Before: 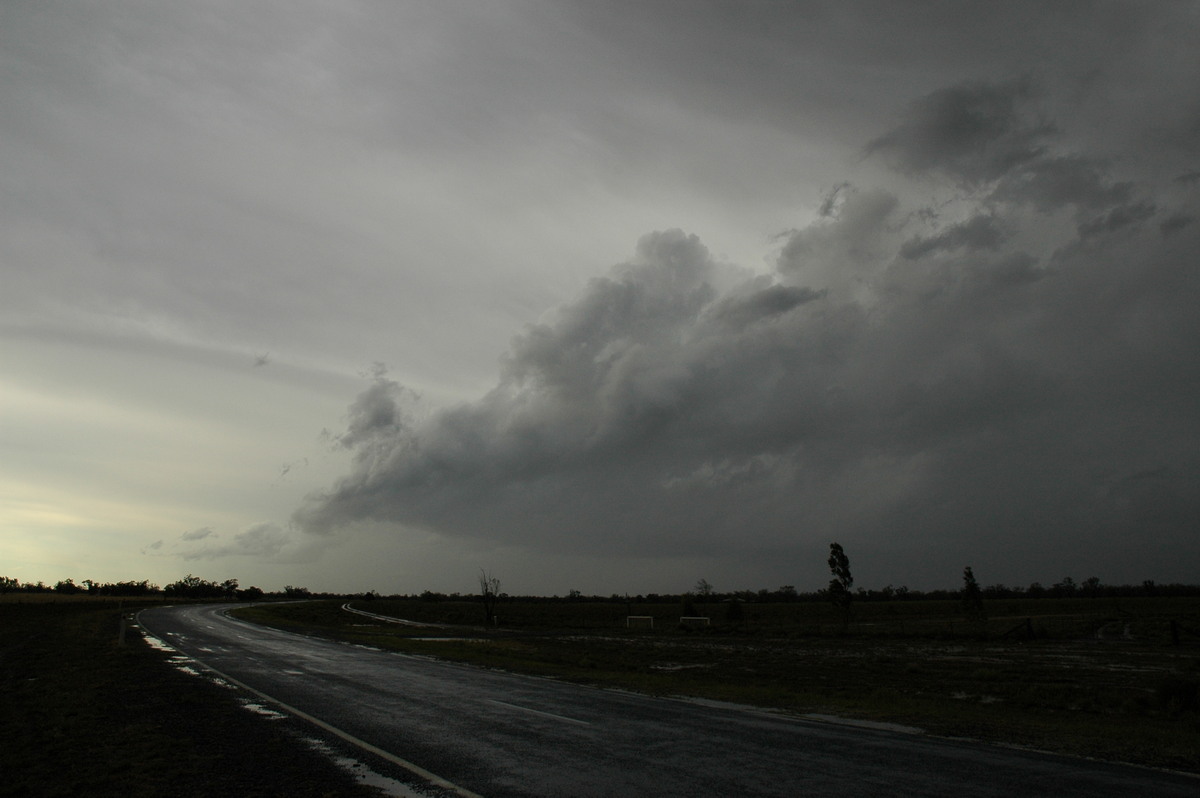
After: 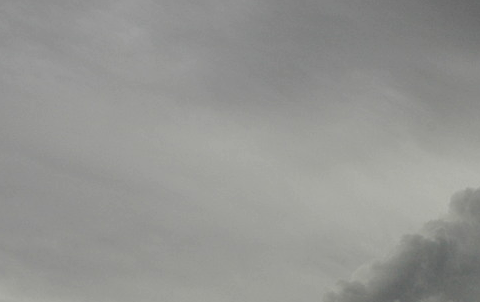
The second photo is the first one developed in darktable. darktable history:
crop: left 15.604%, top 5.446%, right 44.371%, bottom 56.644%
local contrast: on, module defaults
